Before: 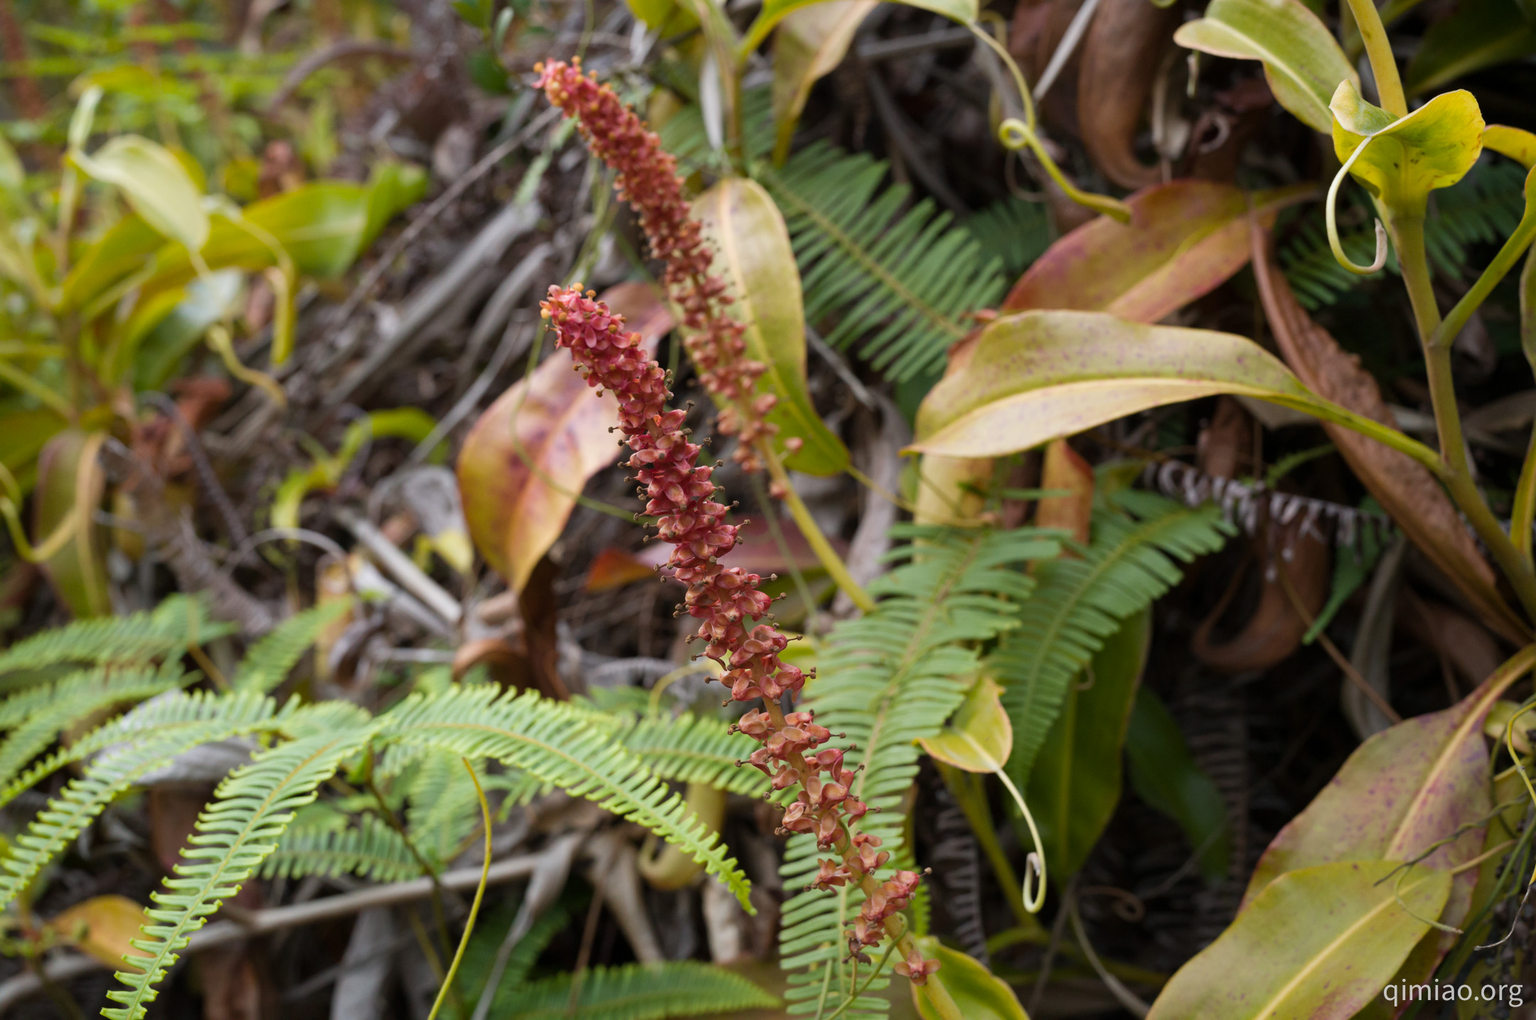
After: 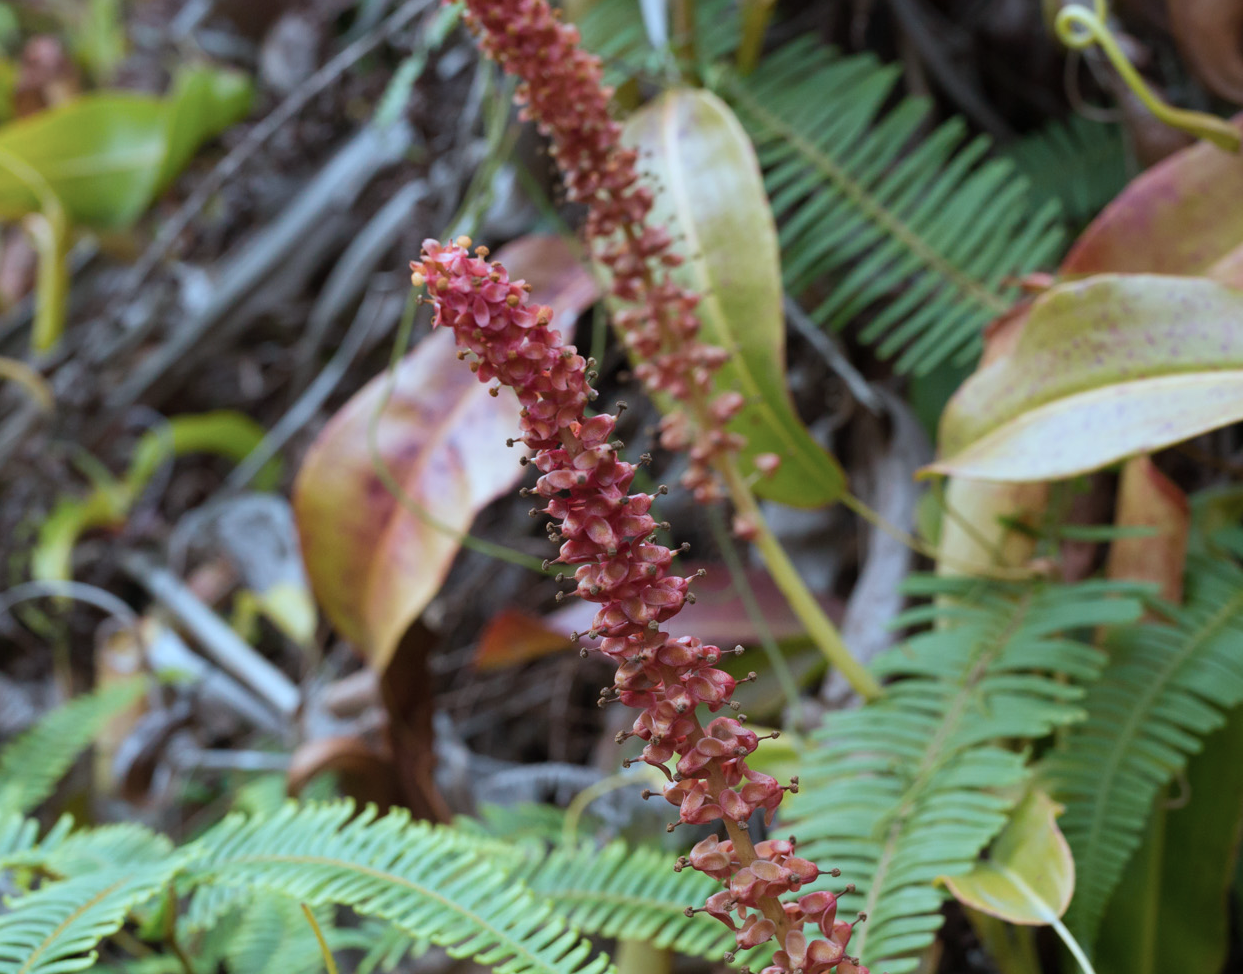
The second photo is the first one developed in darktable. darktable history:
crop: left 16.196%, top 11.291%, right 26.237%, bottom 20.786%
color correction: highlights a* -9.38, highlights b* -23.4
